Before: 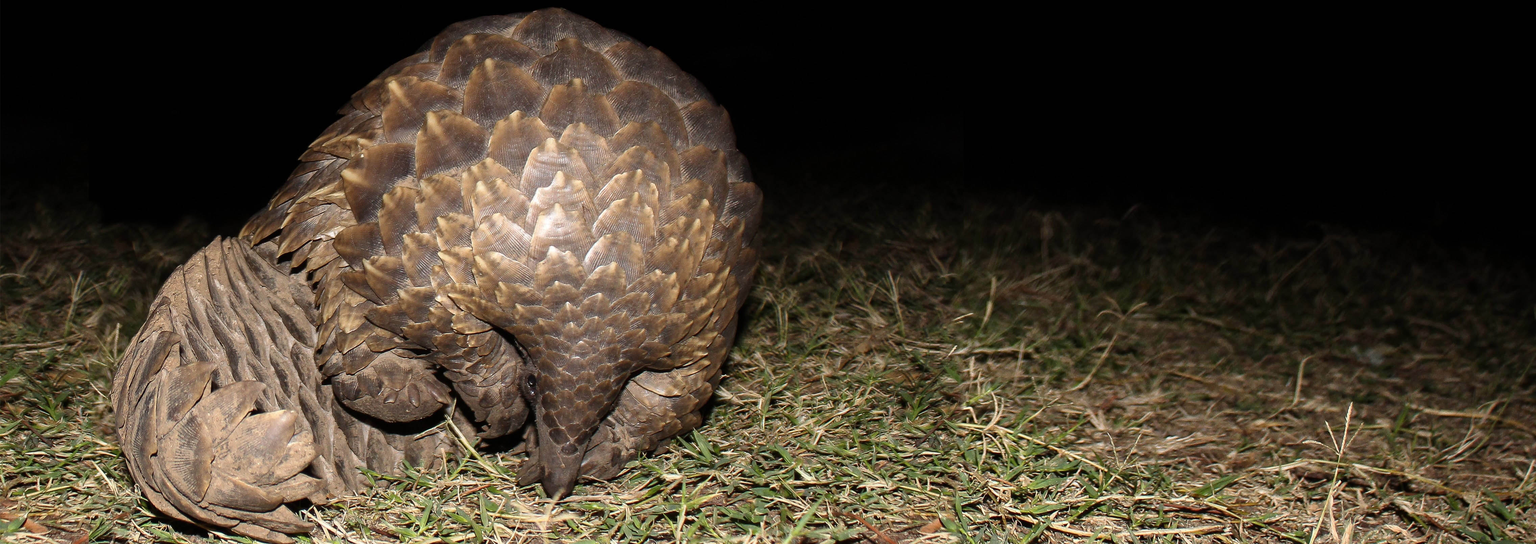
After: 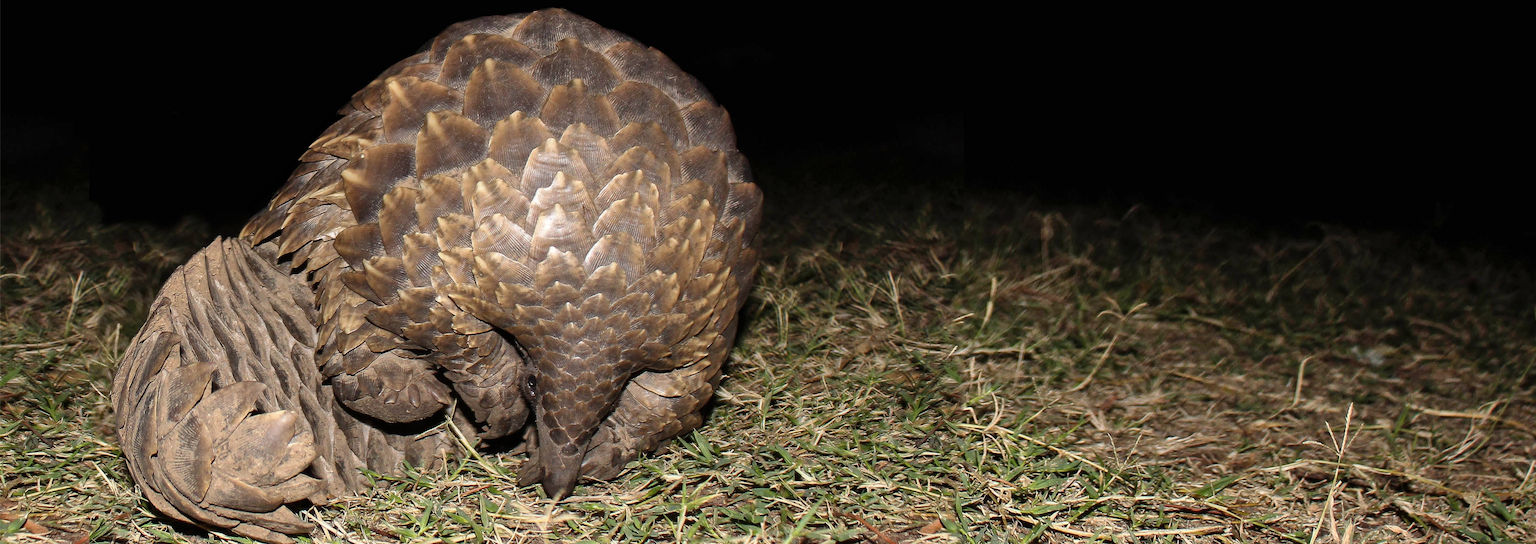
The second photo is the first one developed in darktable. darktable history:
shadows and highlights: low approximation 0.01, soften with gaussian
color zones: curves: ch0 [(0, 0.5) (0.143, 0.5) (0.286, 0.5) (0.429, 0.5) (0.571, 0.5) (0.714, 0.476) (0.857, 0.5) (1, 0.5)]; ch2 [(0, 0.5) (0.143, 0.5) (0.286, 0.5) (0.429, 0.5) (0.571, 0.5) (0.714, 0.487) (0.857, 0.5) (1, 0.5)]
